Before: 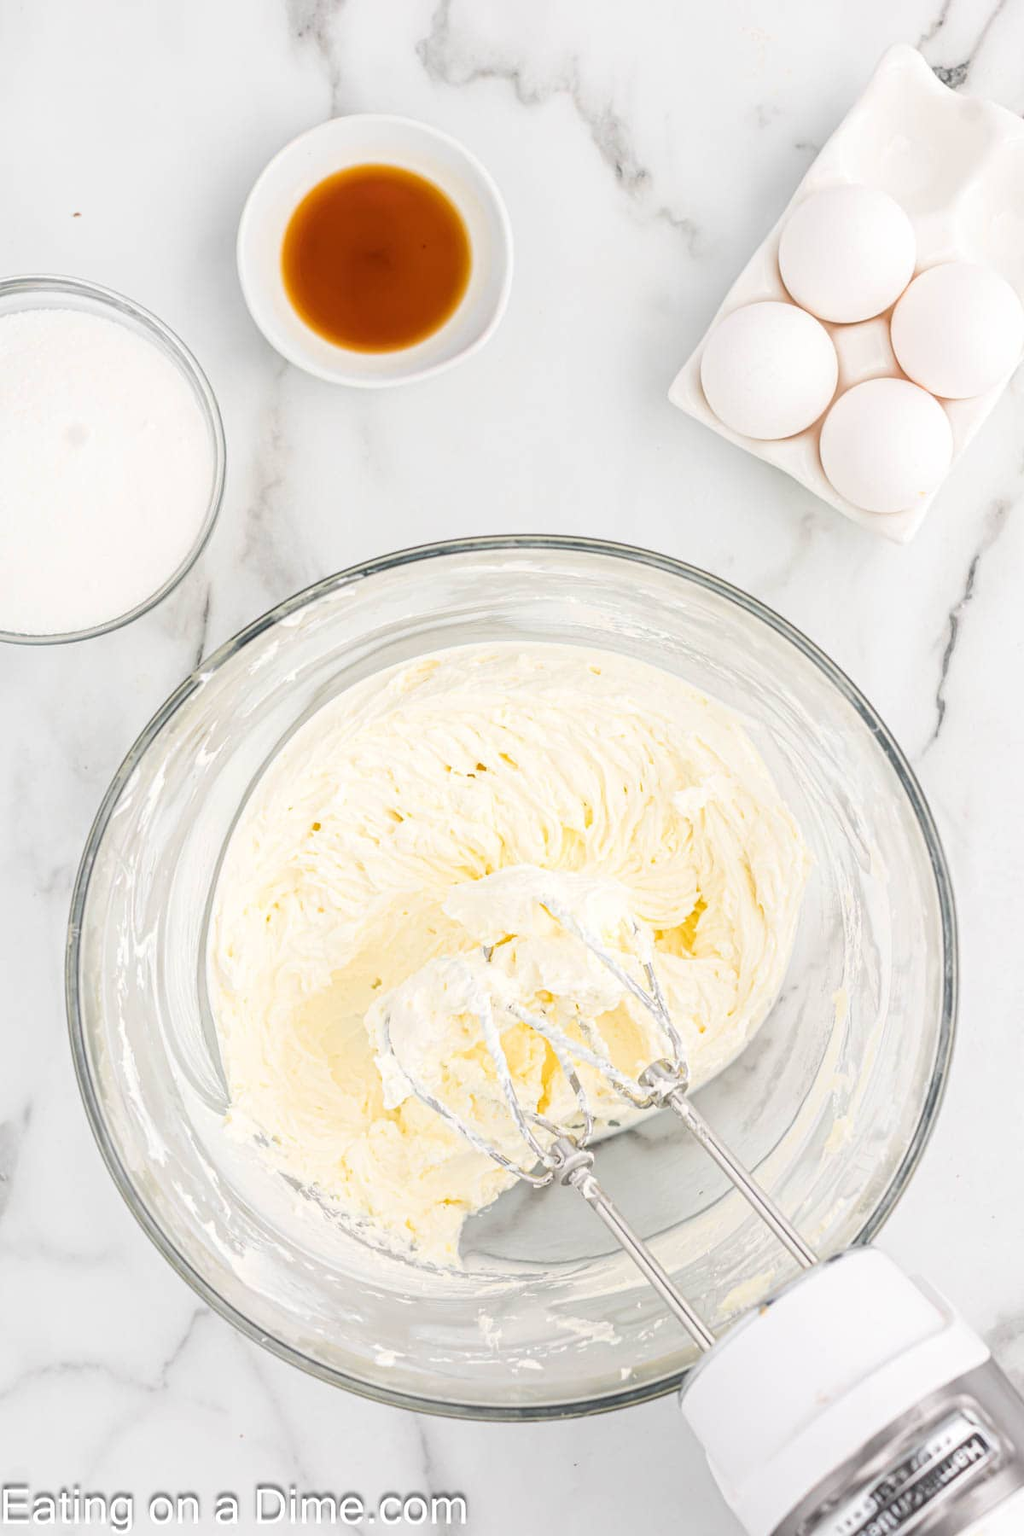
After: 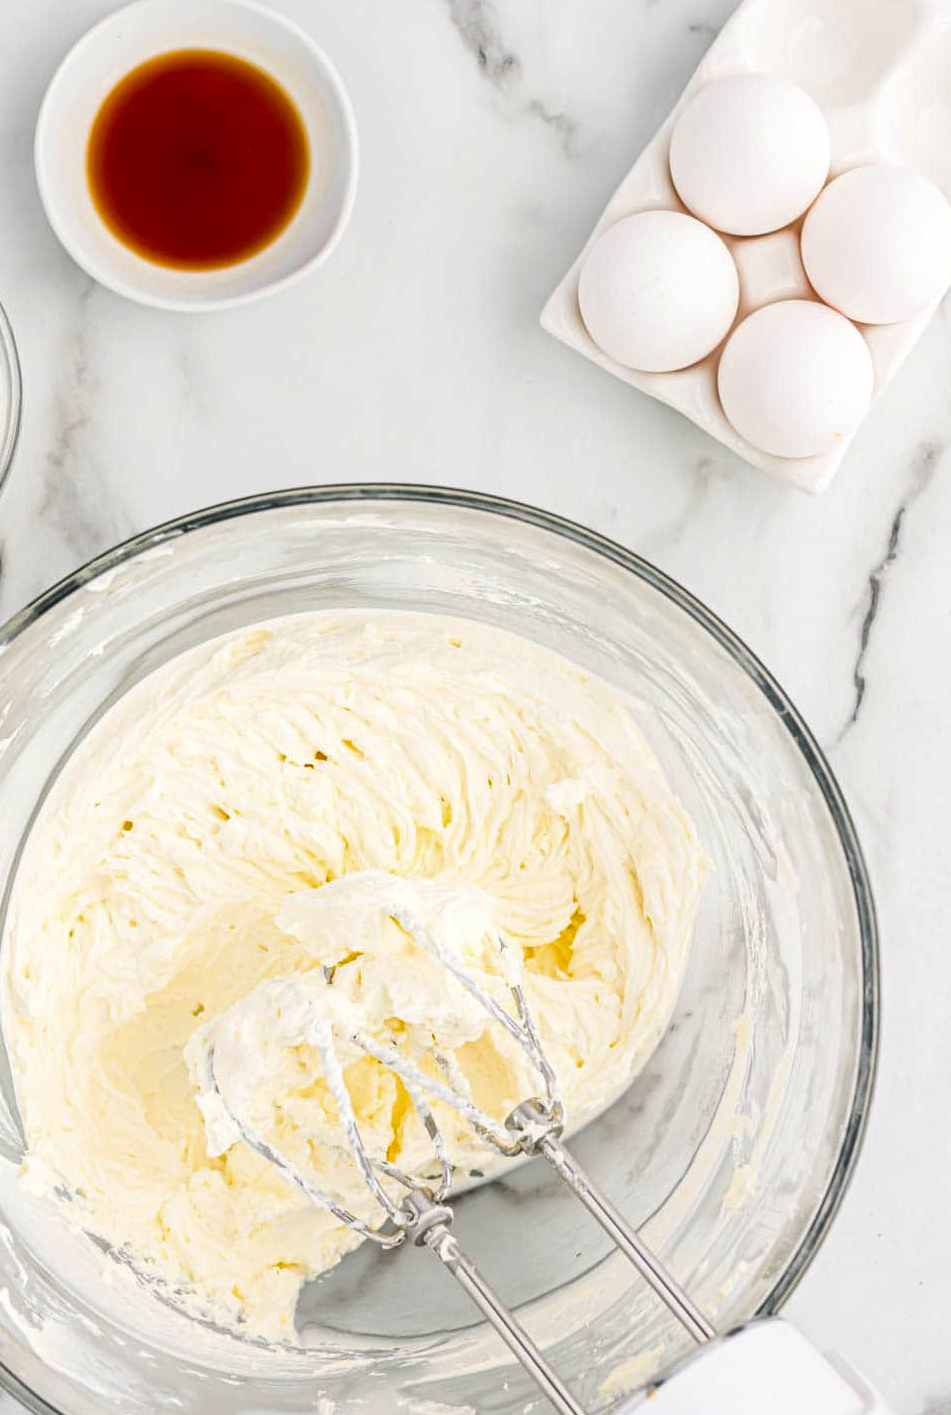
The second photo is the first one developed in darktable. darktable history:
crop and rotate: left 20.253%, top 7.998%, right 0.462%, bottom 13.359%
contrast brightness saturation: contrast 0.098, brightness -0.266, saturation 0.145
